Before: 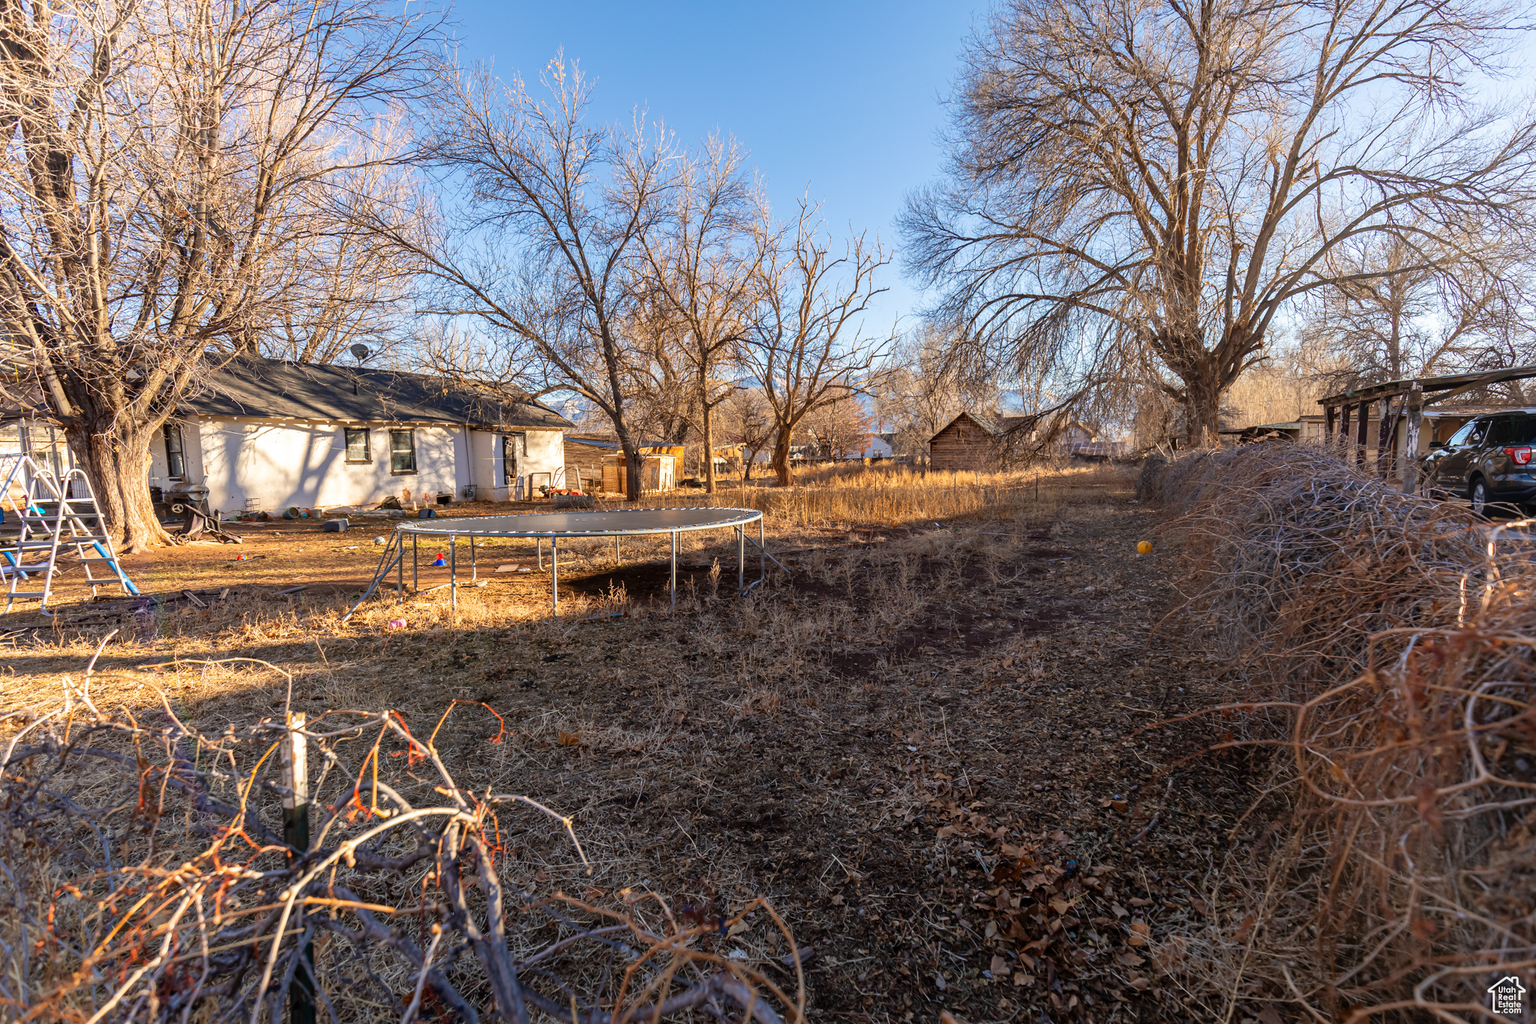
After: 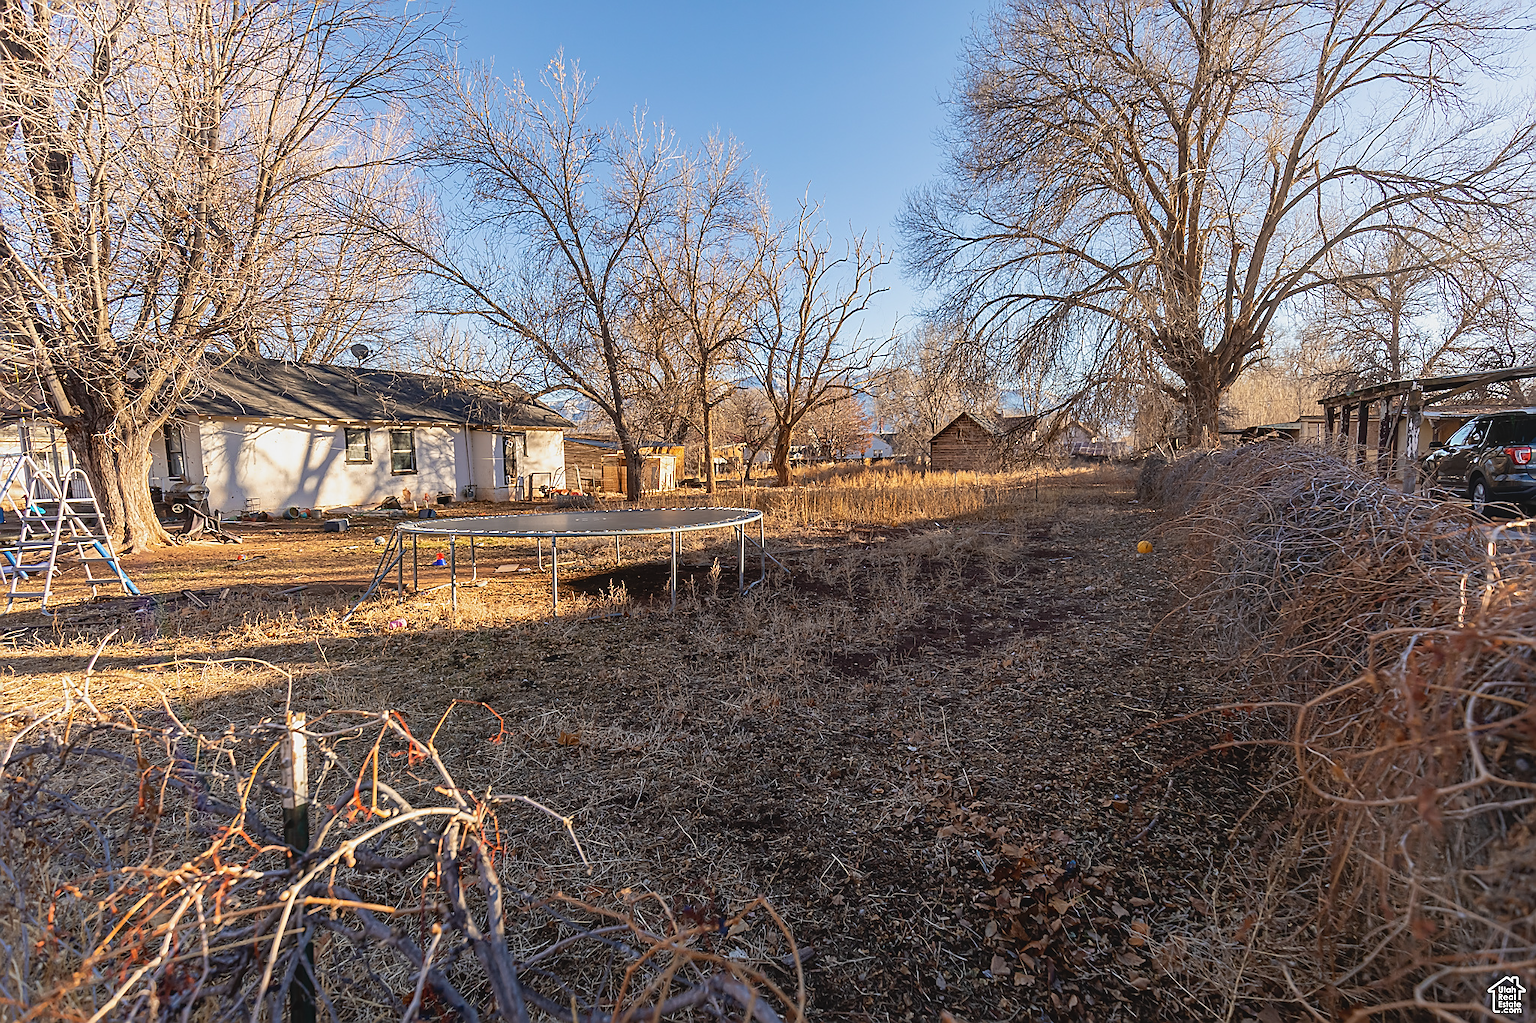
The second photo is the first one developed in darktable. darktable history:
sharpen: radius 1.4, amount 1.25, threshold 0.7
contrast brightness saturation: contrast -0.1, saturation -0.1
exposure: black level correction 0.002, compensate highlight preservation false
